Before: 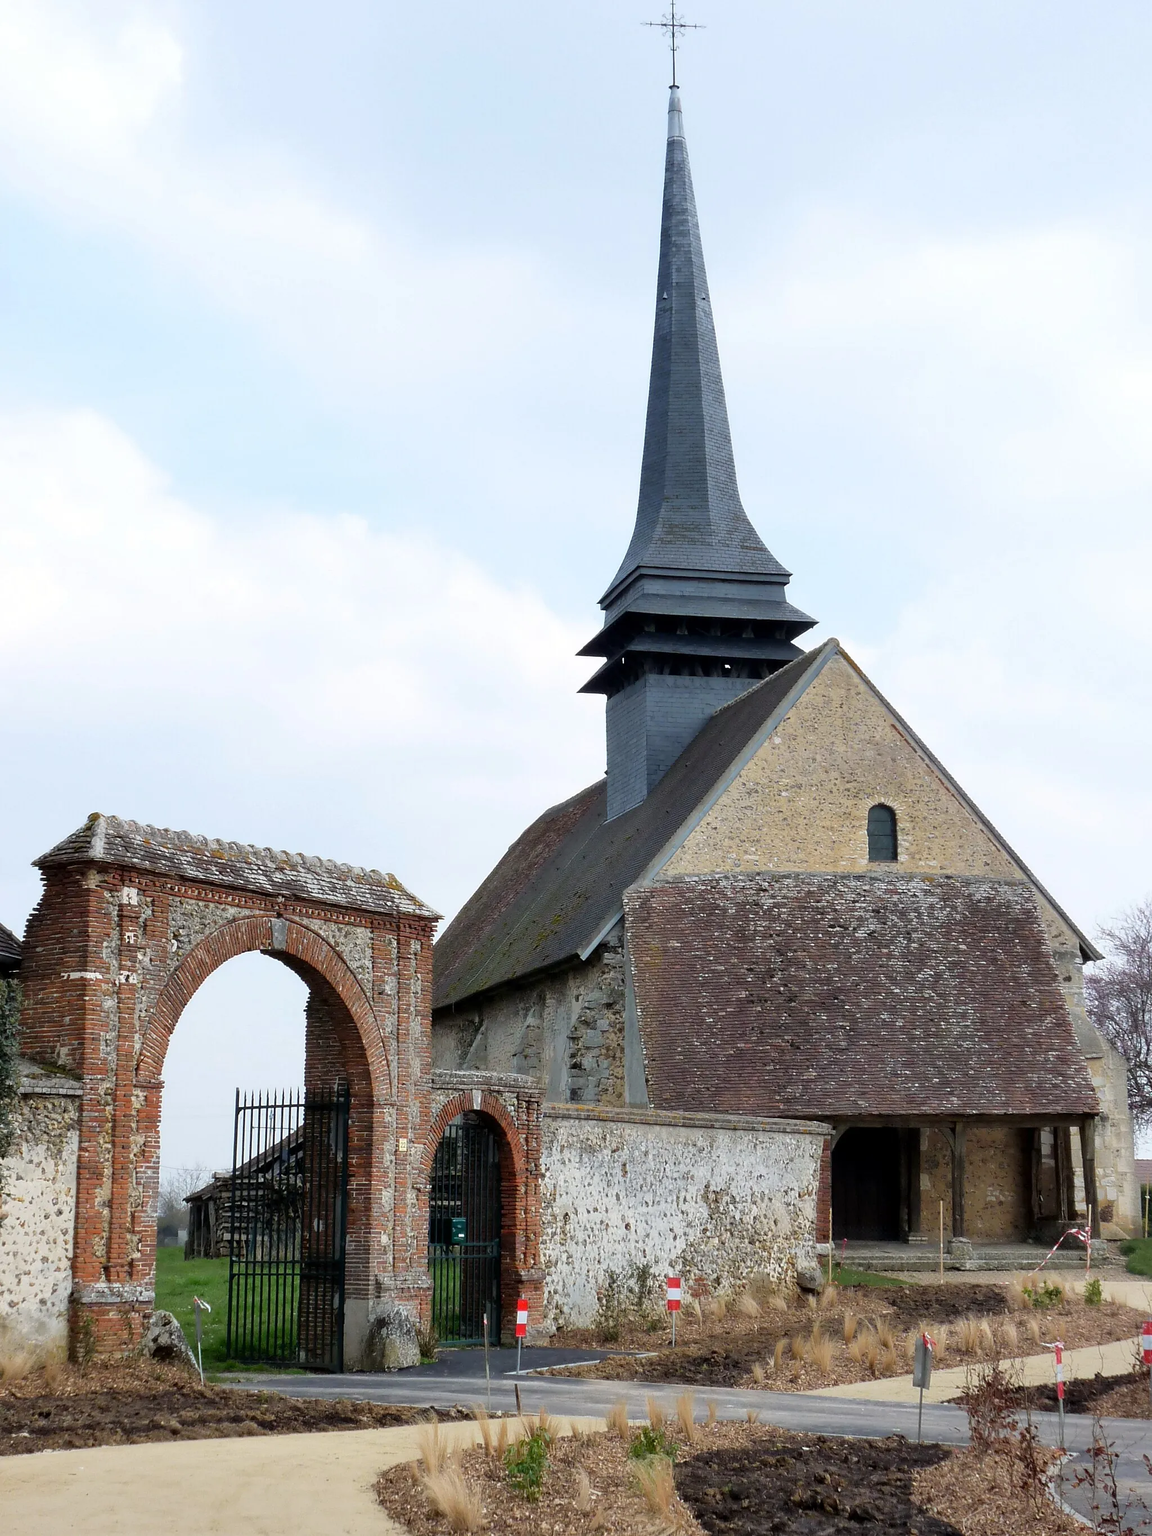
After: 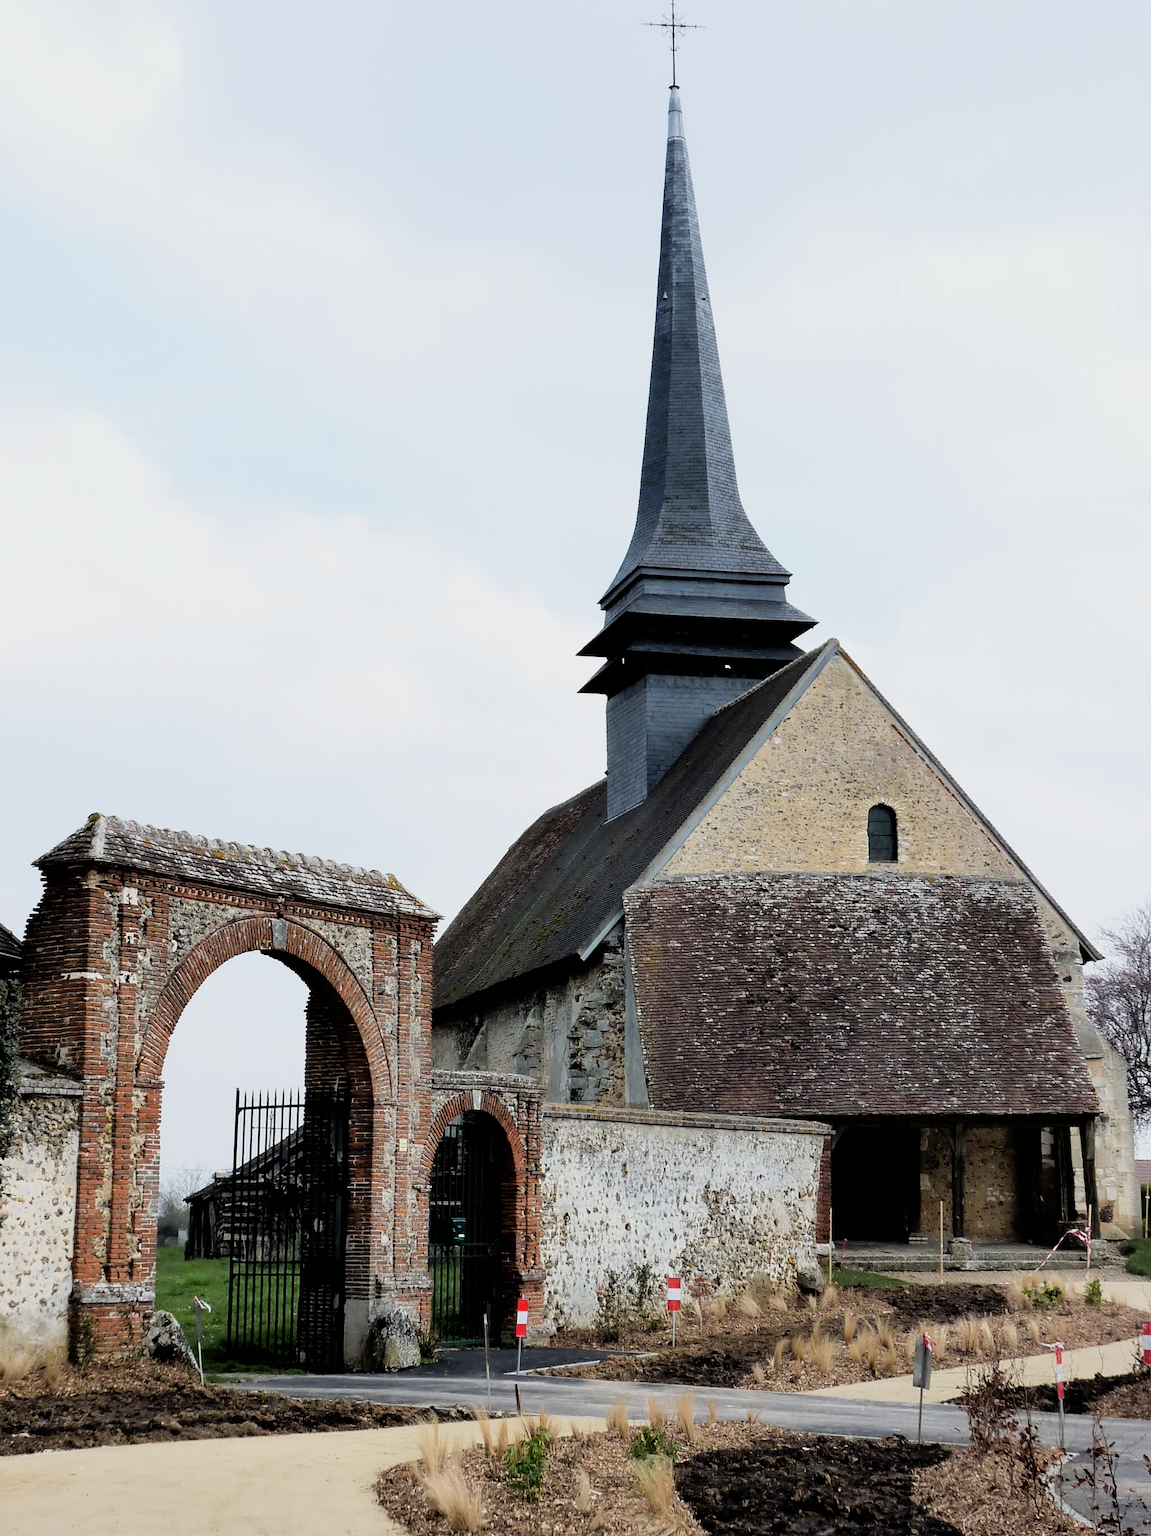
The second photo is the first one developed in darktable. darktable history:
filmic rgb: black relative exposure -5.08 EV, white relative exposure 3.54 EV, hardness 3.16, contrast 1.401, highlights saturation mix -29.88%
